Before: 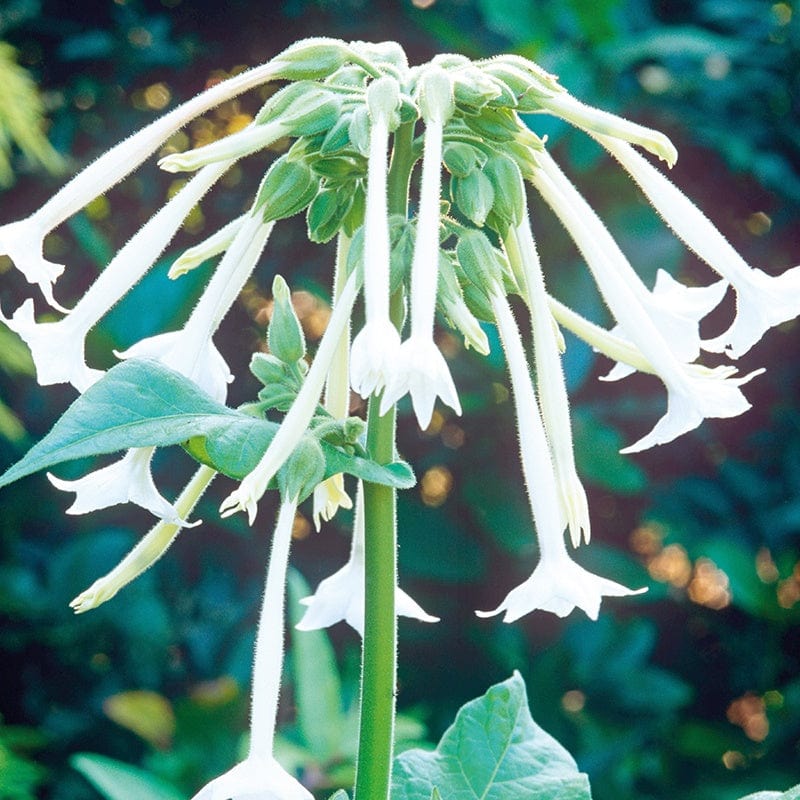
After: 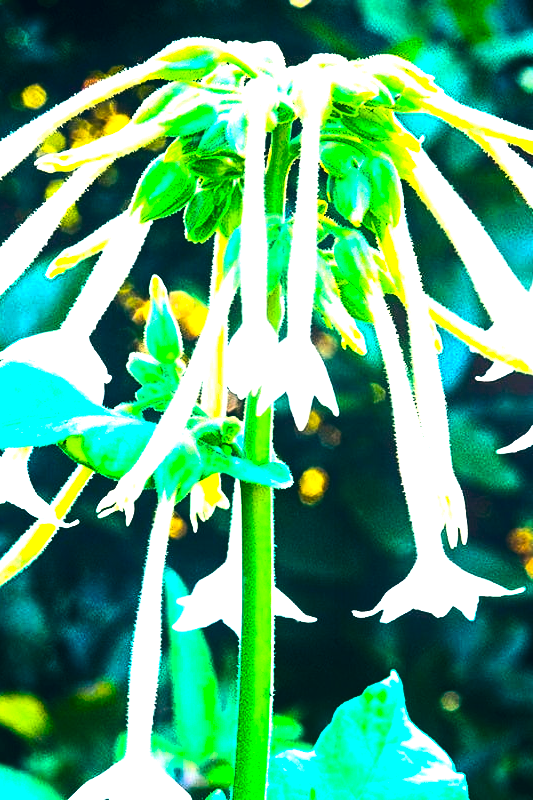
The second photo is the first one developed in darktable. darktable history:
white balance: red 0.967, blue 1.049
contrast brightness saturation: contrast 0.28
color balance: lift [1.005, 0.99, 1.007, 1.01], gamma [1, 0.979, 1.011, 1.021], gain [0.923, 1.098, 1.025, 0.902], input saturation 90.45%, contrast 7.73%, output saturation 105.91%
crop: left 15.419%, right 17.914%
color balance rgb: linear chroma grading › shadows -30%, linear chroma grading › global chroma 35%, perceptual saturation grading › global saturation 75%, perceptual saturation grading › shadows -30%, perceptual brilliance grading › highlights 75%, perceptual brilliance grading › shadows -30%, global vibrance 35%
